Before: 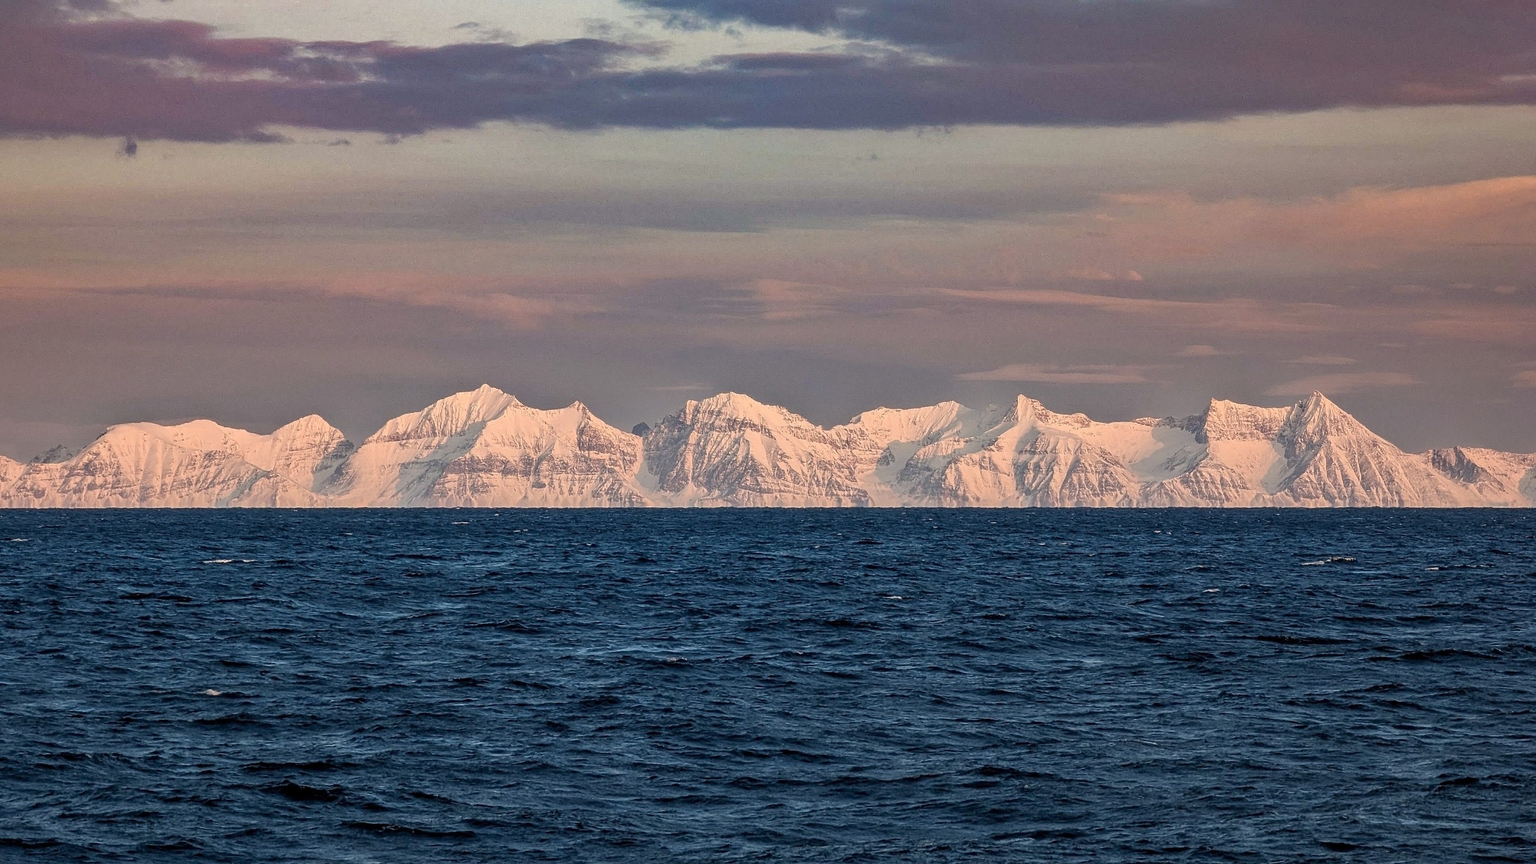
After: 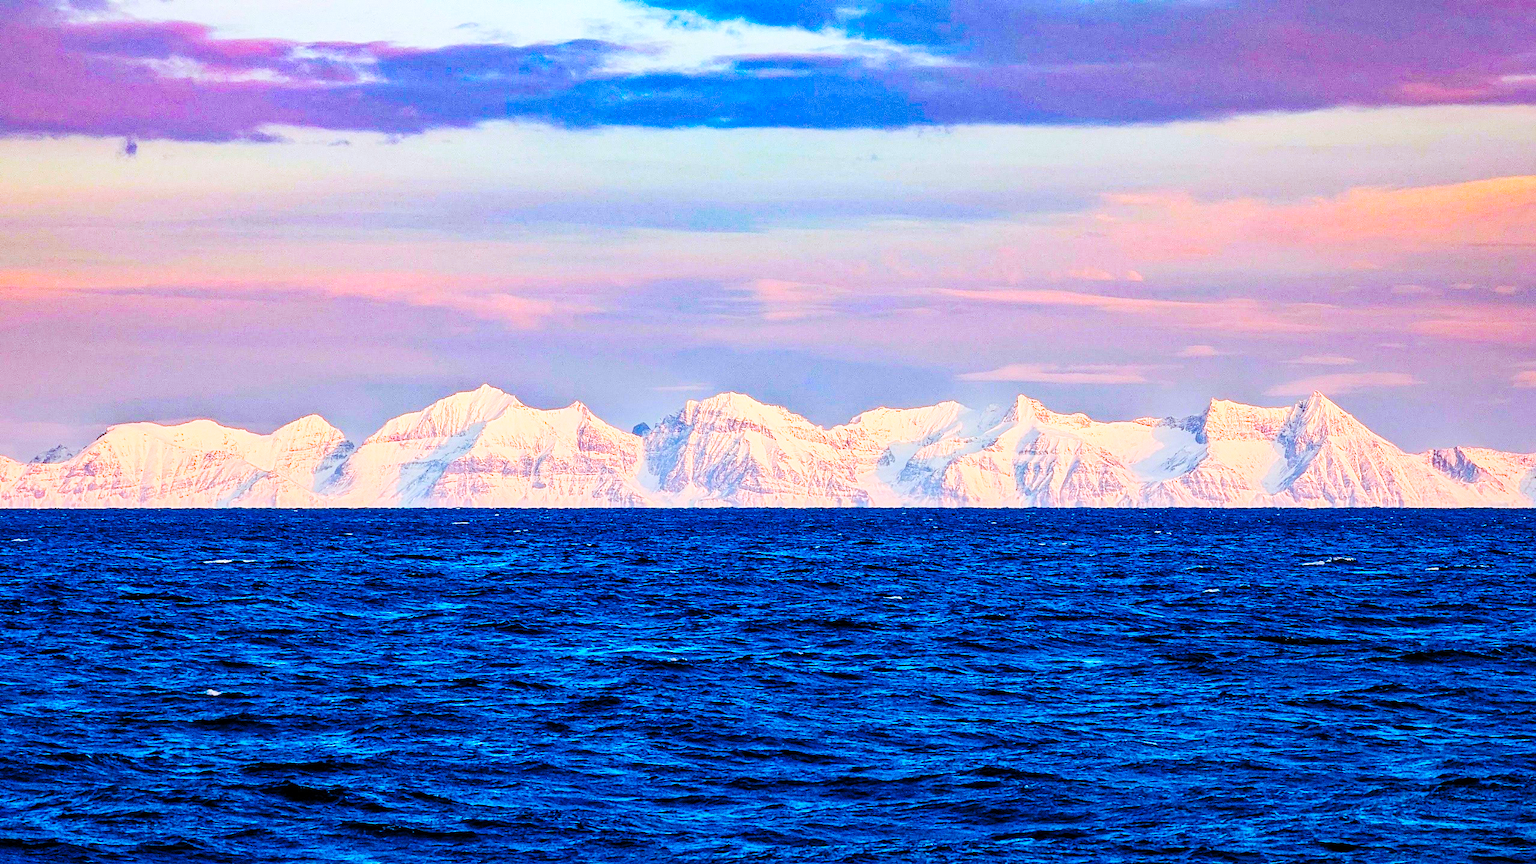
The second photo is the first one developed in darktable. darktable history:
contrast brightness saturation: contrast 0.23, brightness 0.1, saturation 0.29
color balance rgb: linear chroma grading › shadows 10%, linear chroma grading › highlights 10%, linear chroma grading › global chroma 15%, linear chroma grading › mid-tones 15%, perceptual saturation grading › global saturation 40%, perceptual saturation grading › highlights -25%, perceptual saturation grading › mid-tones 35%, perceptual saturation grading › shadows 35%, perceptual brilliance grading › global brilliance 11.29%, global vibrance 11.29%
white balance: red 0.924, blue 1.095
base curve: curves: ch0 [(0, 0) (0.032, 0.025) (0.121, 0.166) (0.206, 0.329) (0.605, 0.79) (1, 1)], preserve colors none
